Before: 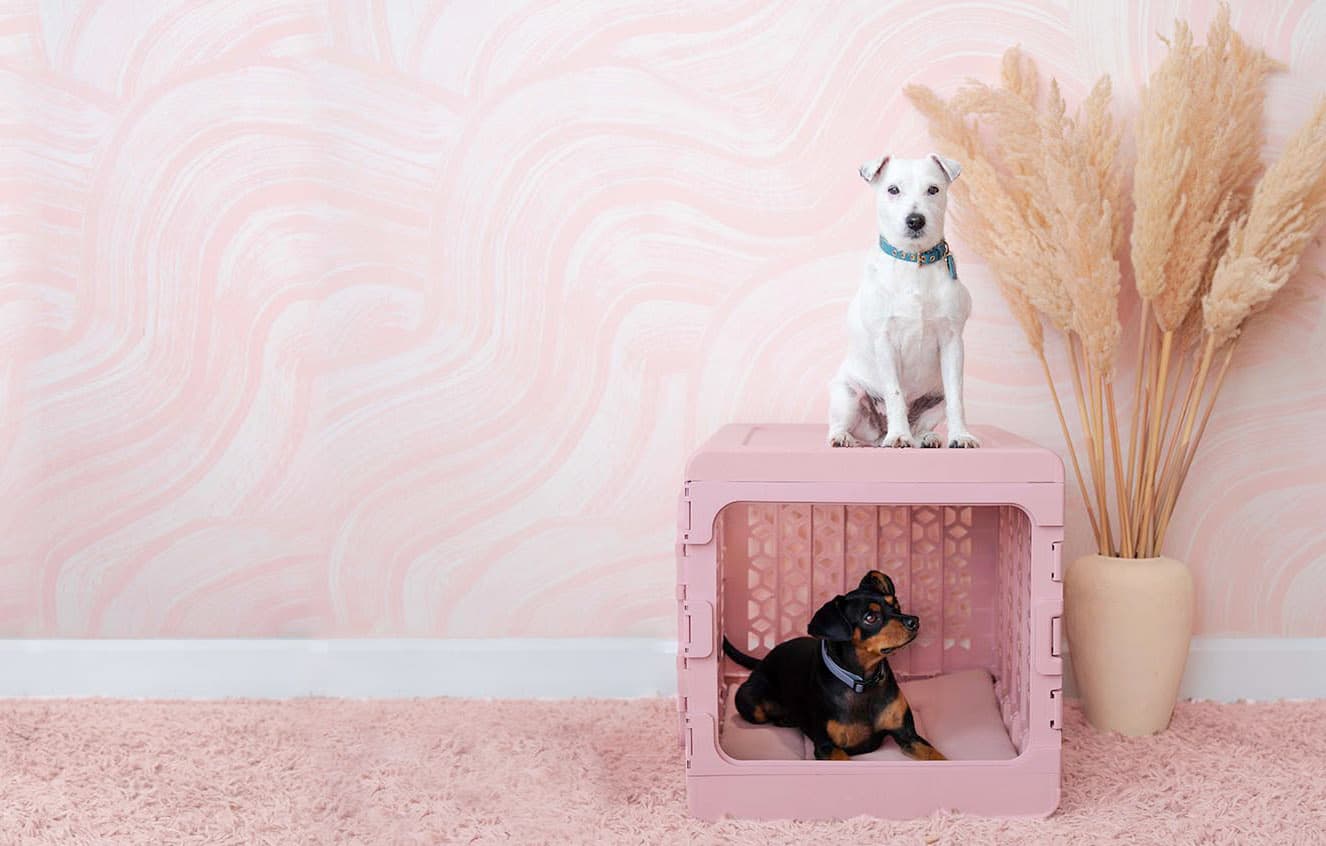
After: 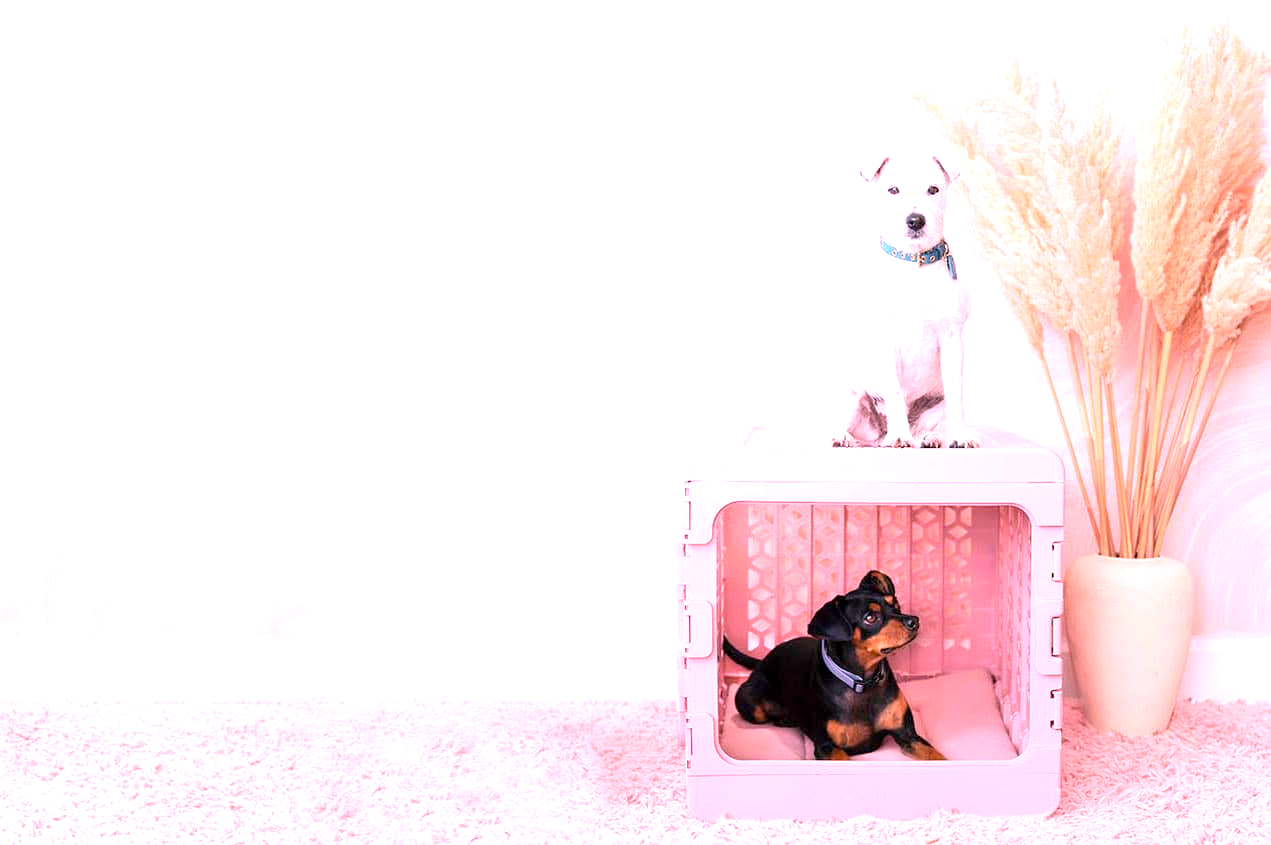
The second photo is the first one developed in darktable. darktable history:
exposure: black level correction 0.001, exposure 0.955 EV, compensate exposure bias true, compensate highlight preservation false
crop: right 4.126%, bottom 0.031%
white balance: red 1.188, blue 1.11
